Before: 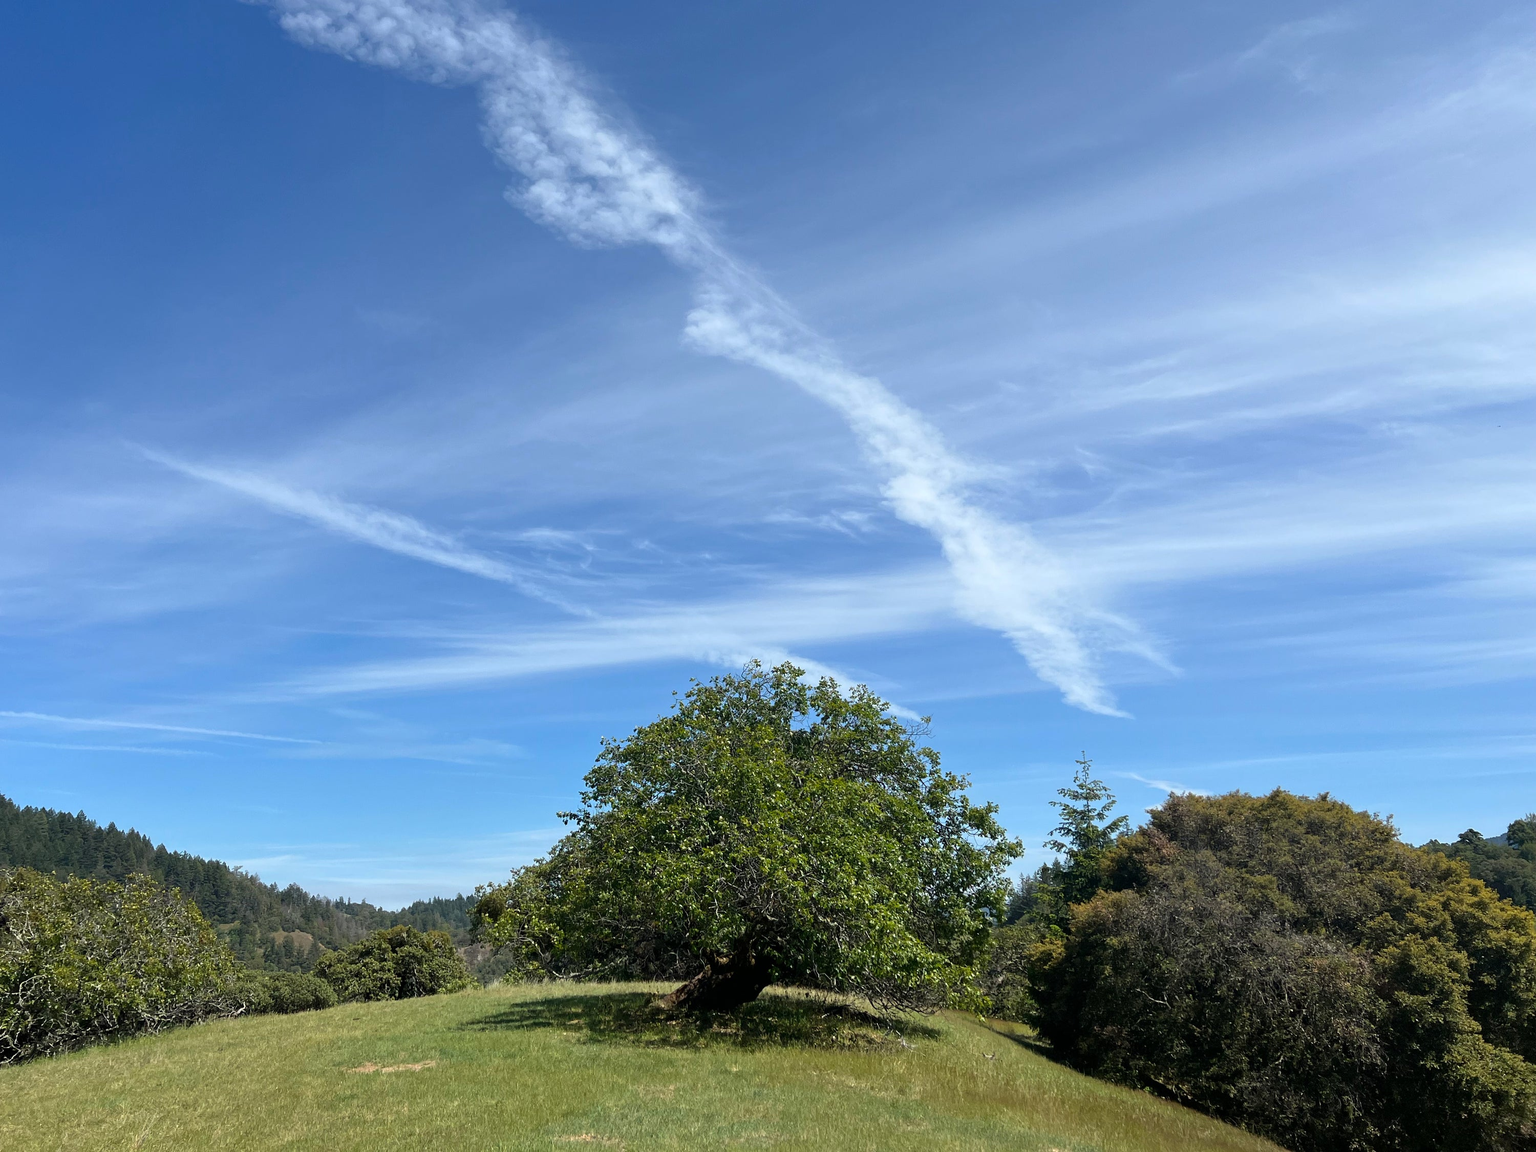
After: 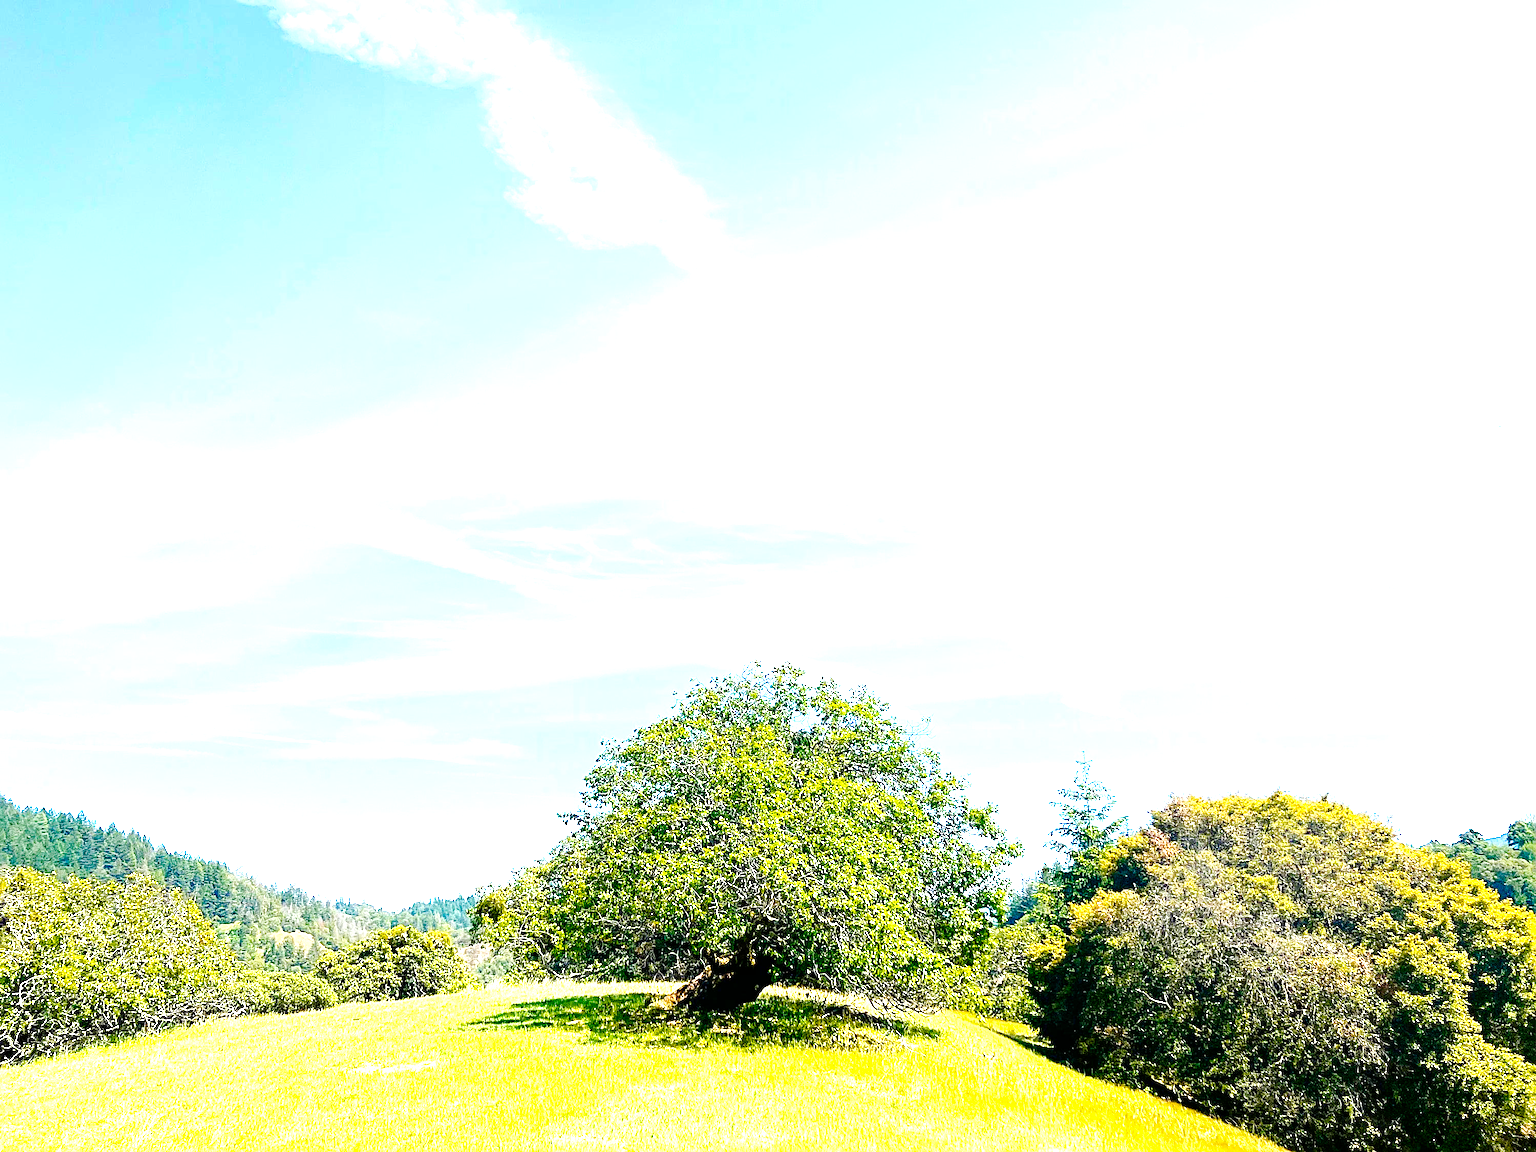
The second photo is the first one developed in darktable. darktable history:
color balance rgb: linear chroma grading › global chroma 25%, perceptual saturation grading › global saturation 45%, perceptual saturation grading › highlights -50%, perceptual saturation grading › shadows 30%, perceptual brilliance grading › global brilliance 18%, global vibrance 40%
tone curve: curves: ch0 [(0, 0) (0.003, 0) (0.011, 0.001) (0.025, 0.003) (0.044, 0.005) (0.069, 0.012) (0.1, 0.023) (0.136, 0.039) (0.177, 0.088) (0.224, 0.15) (0.277, 0.239) (0.335, 0.334) (0.399, 0.43) (0.468, 0.526) (0.543, 0.621) (0.623, 0.711) (0.709, 0.791) (0.801, 0.87) (0.898, 0.949) (1, 1)], preserve colors none
exposure: black level correction 0, exposure 2.138 EV, compensate exposure bias true, compensate highlight preservation false
sharpen: radius 3.119
